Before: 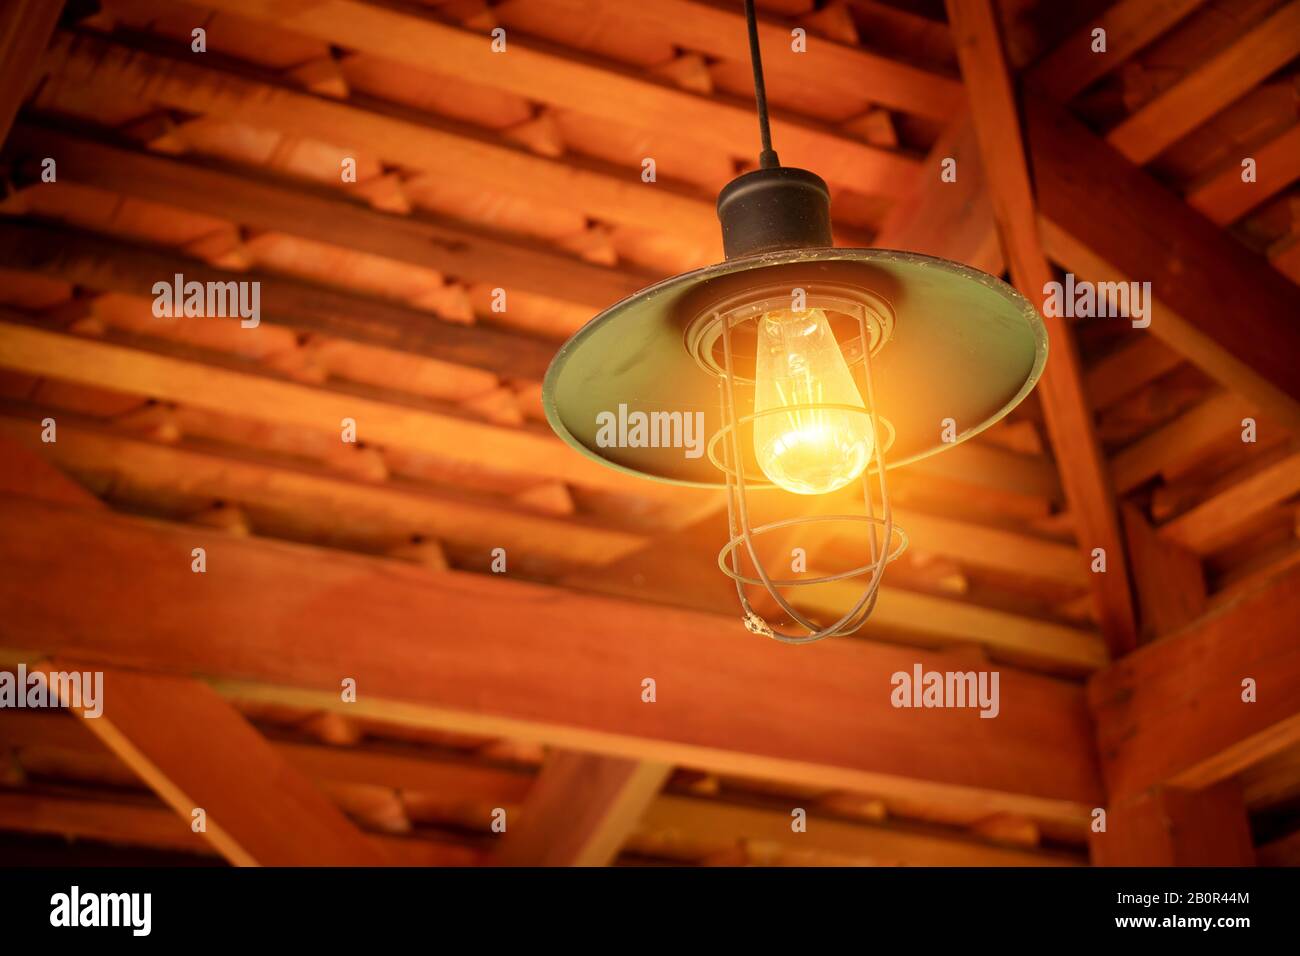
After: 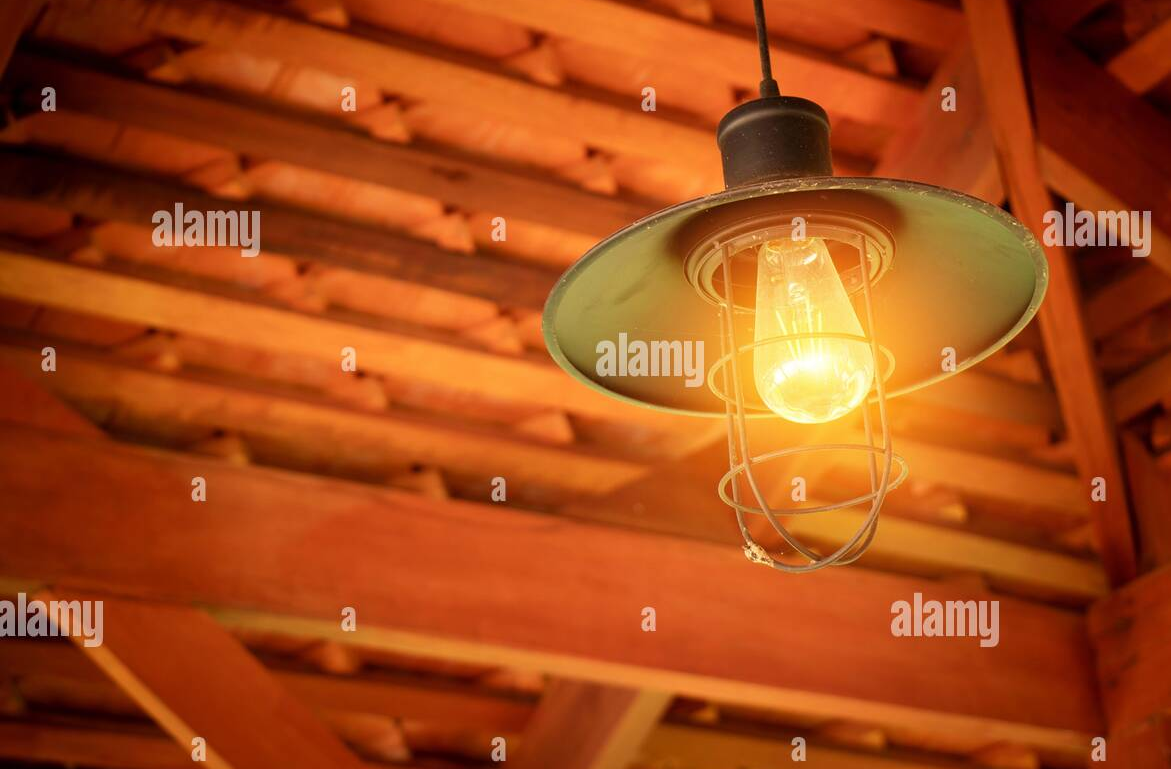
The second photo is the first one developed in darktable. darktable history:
crop: top 7.512%, right 9.914%, bottom 11.987%
tone equalizer: edges refinement/feathering 500, mask exposure compensation -1.57 EV, preserve details guided filter
